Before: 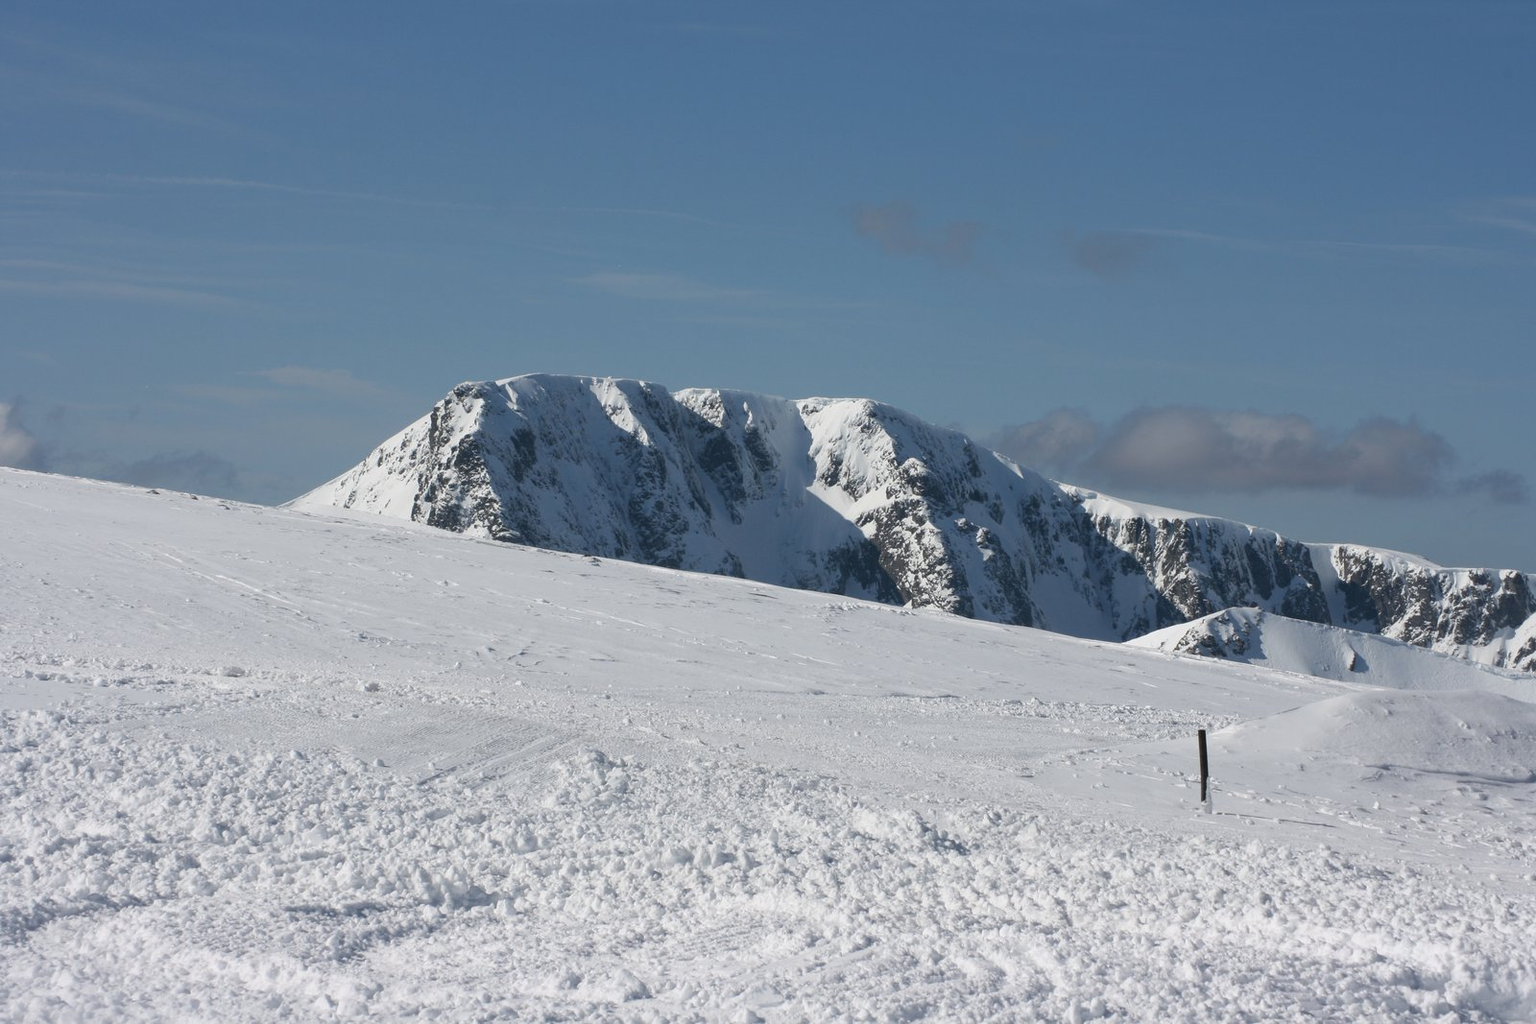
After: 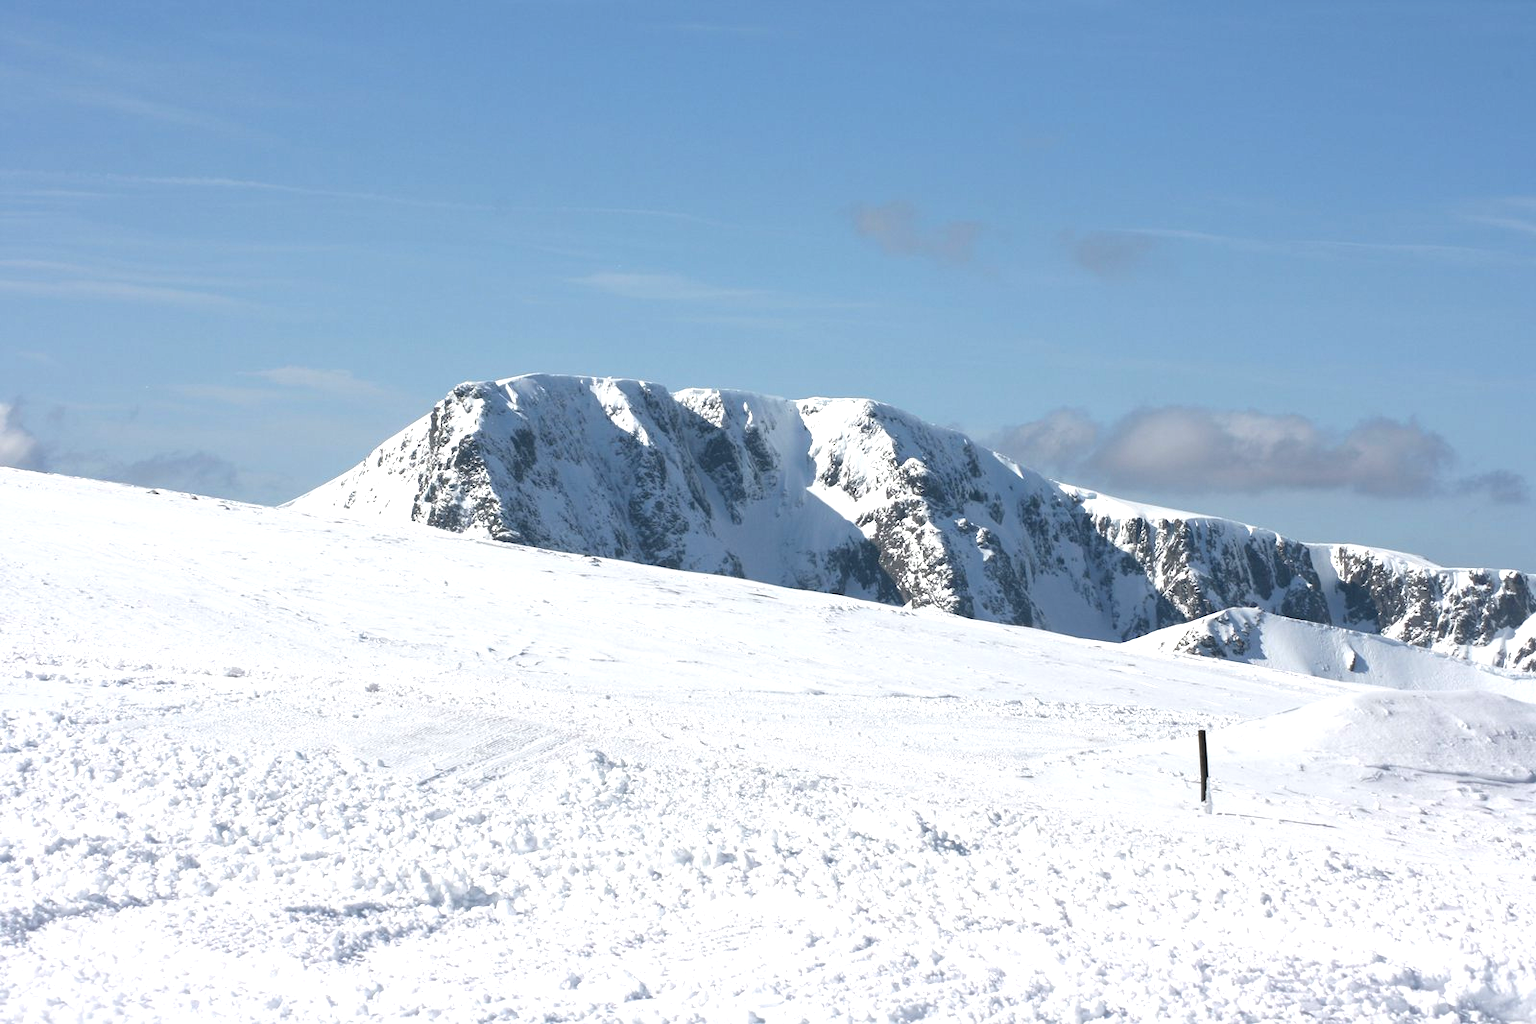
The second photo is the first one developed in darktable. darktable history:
tone equalizer: on, module defaults
exposure: exposure 1 EV, compensate highlight preservation false
